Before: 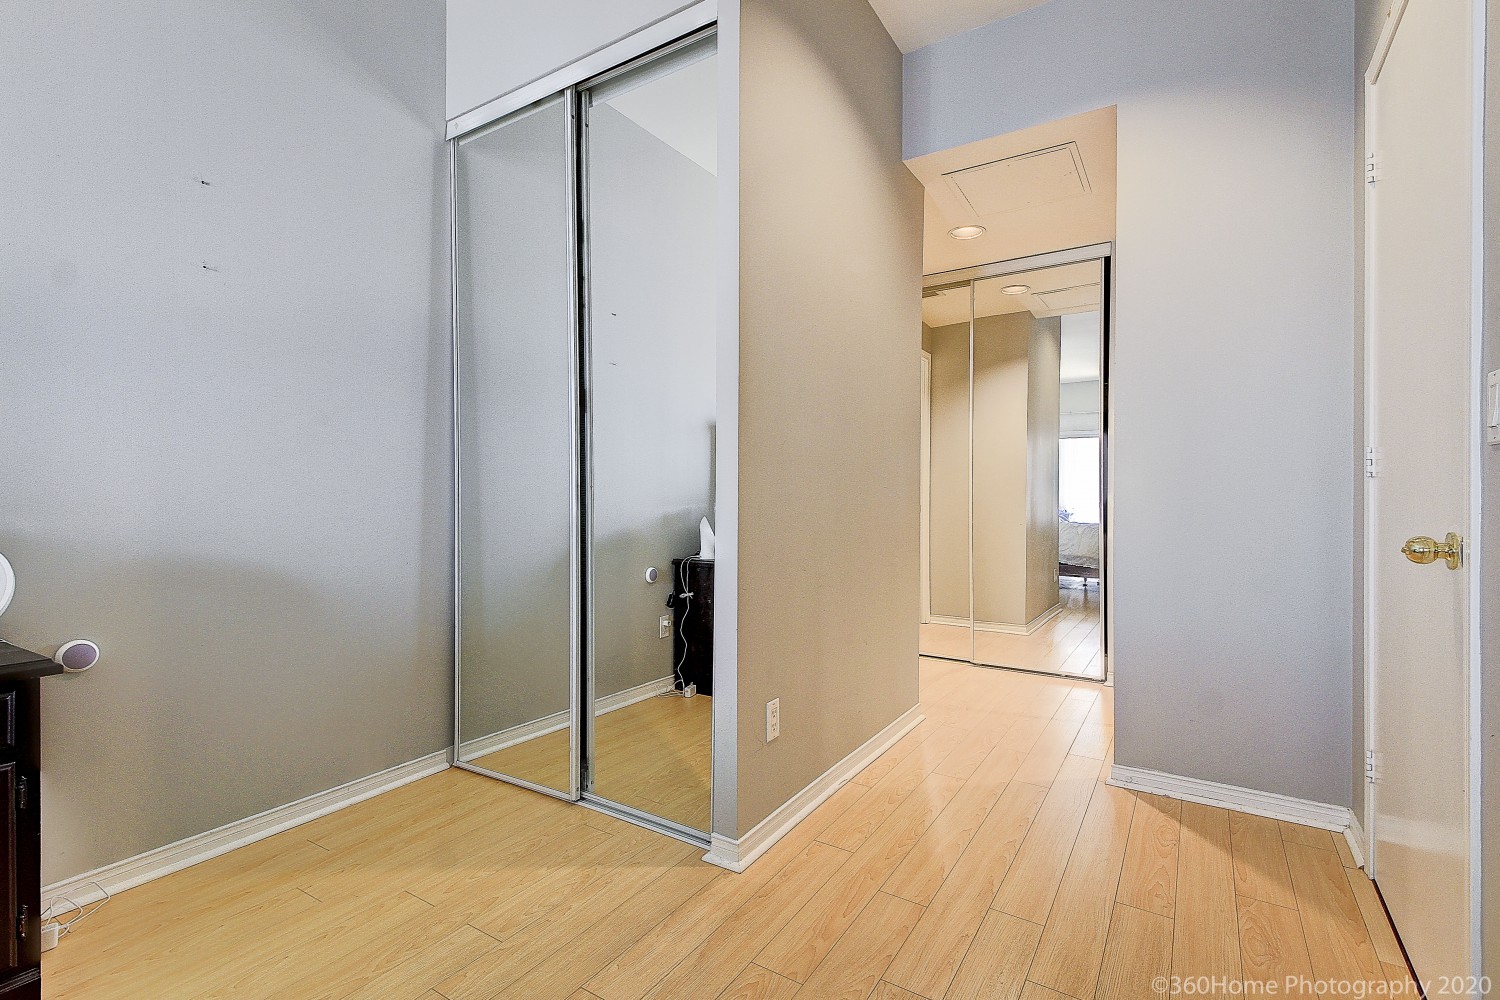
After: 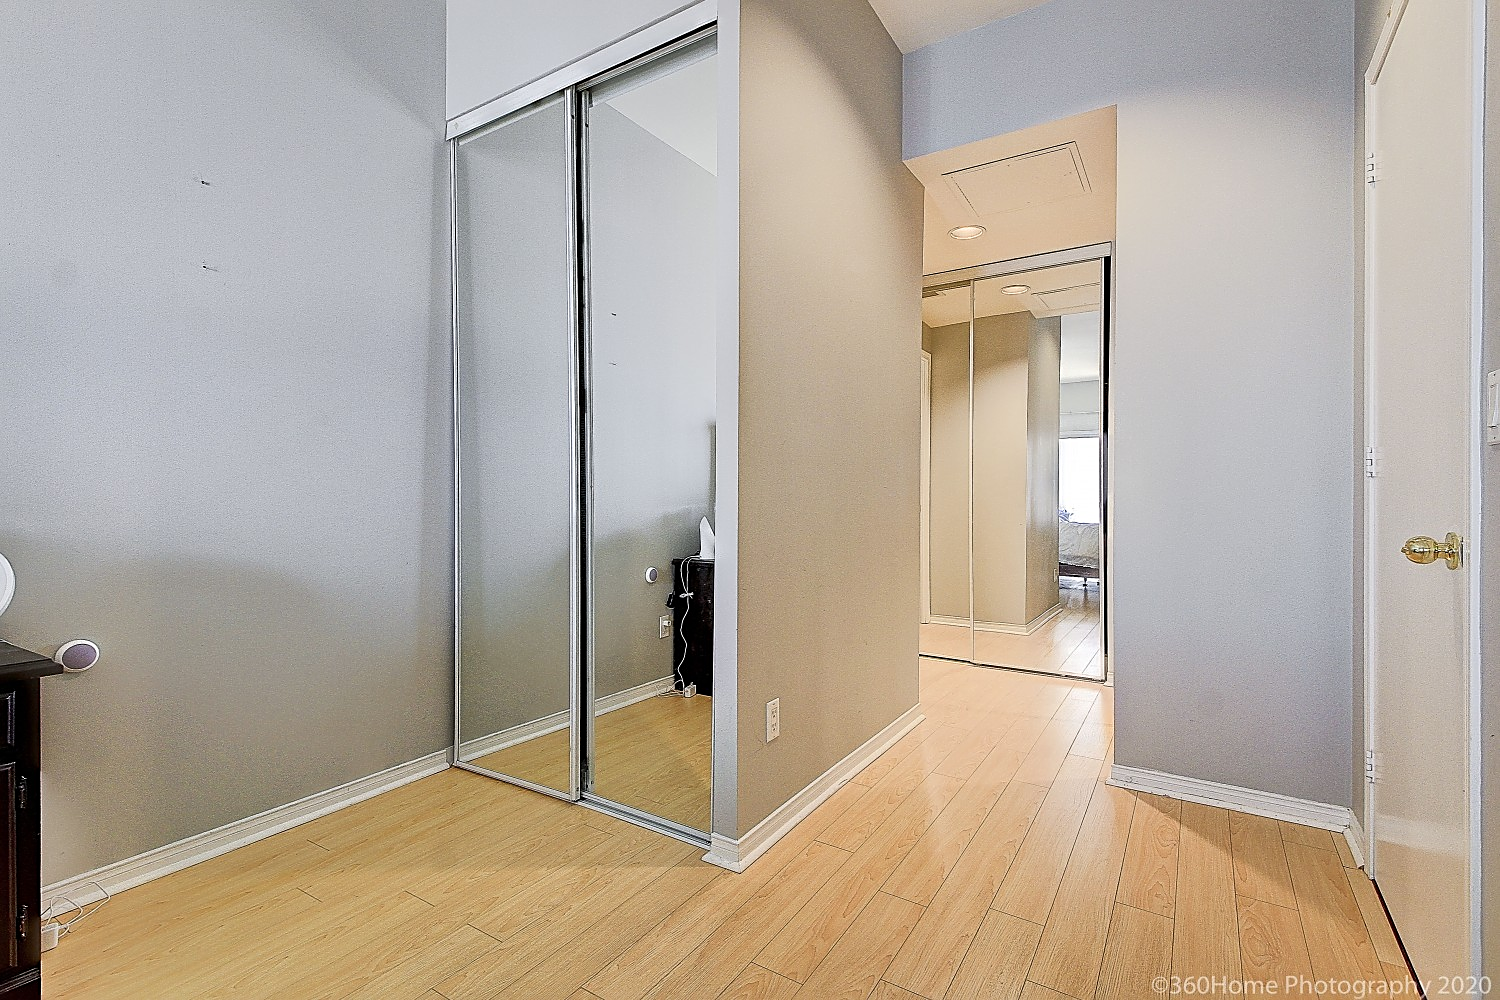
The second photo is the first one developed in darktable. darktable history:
sharpen: on, module defaults
tone equalizer: edges refinement/feathering 500, mask exposure compensation -1.57 EV, preserve details no
